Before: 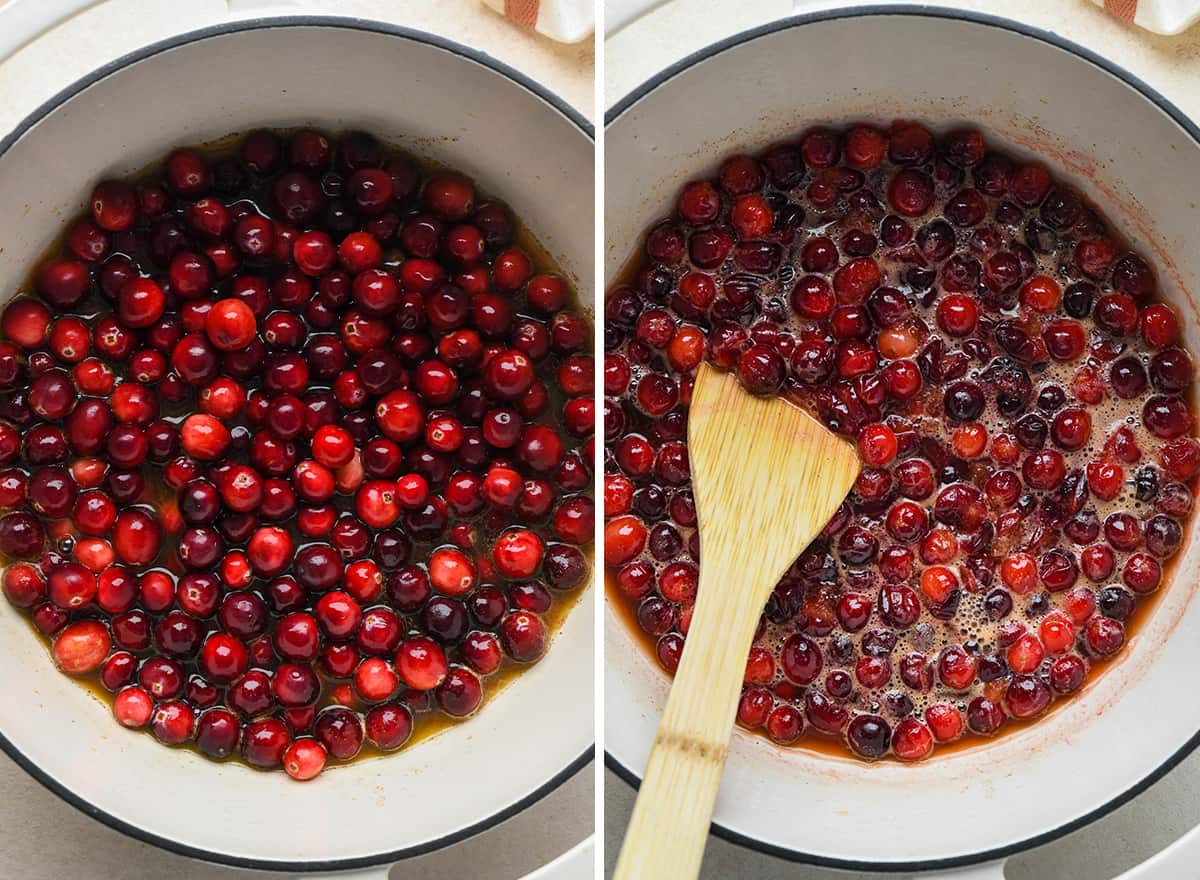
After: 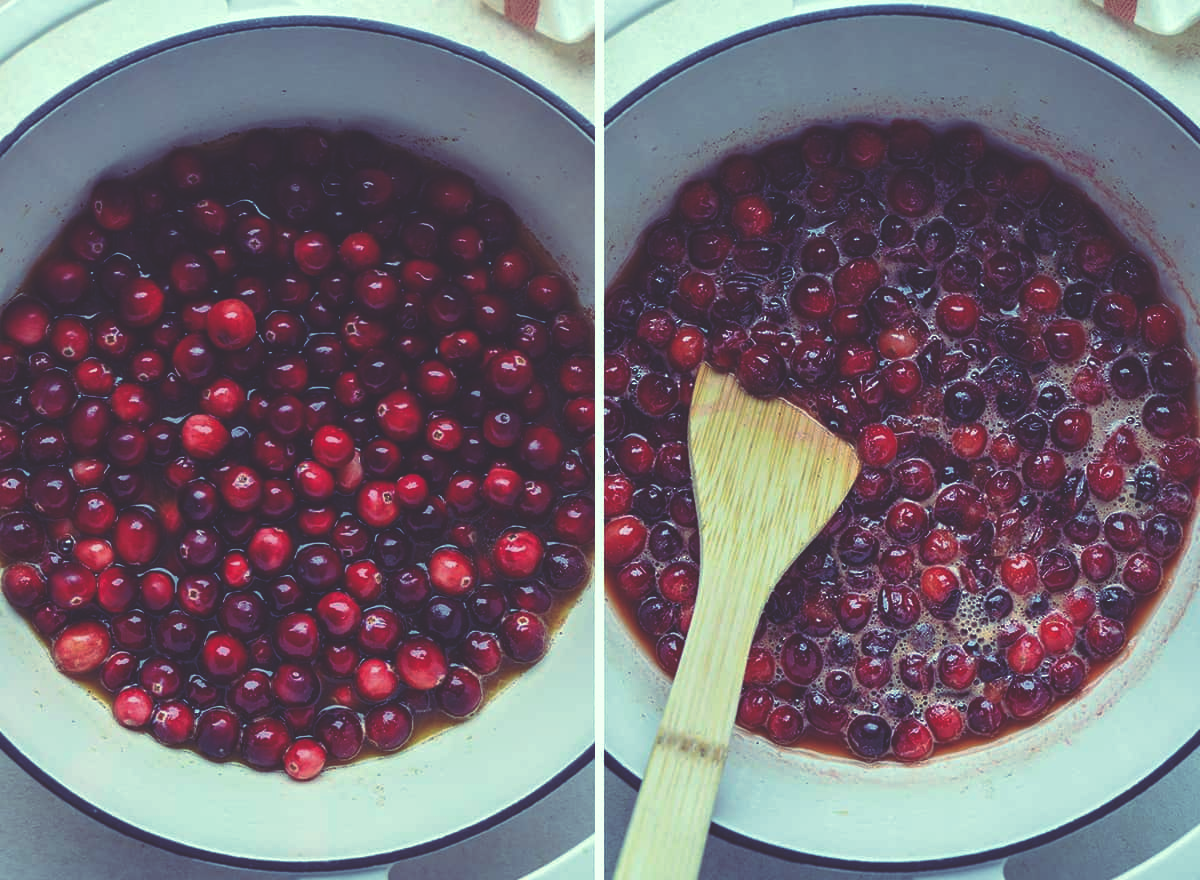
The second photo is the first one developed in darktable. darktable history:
color correction: highlights a* -0.95, highlights b* 4.5, shadows a* 3.55
rgb curve: curves: ch0 [(0, 0.186) (0.314, 0.284) (0.576, 0.466) (0.805, 0.691) (0.936, 0.886)]; ch1 [(0, 0.186) (0.314, 0.284) (0.581, 0.534) (0.771, 0.746) (0.936, 0.958)]; ch2 [(0, 0.216) (0.275, 0.39) (1, 1)], mode RGB, independent channels, compensate middle gray true, preserve colors none
